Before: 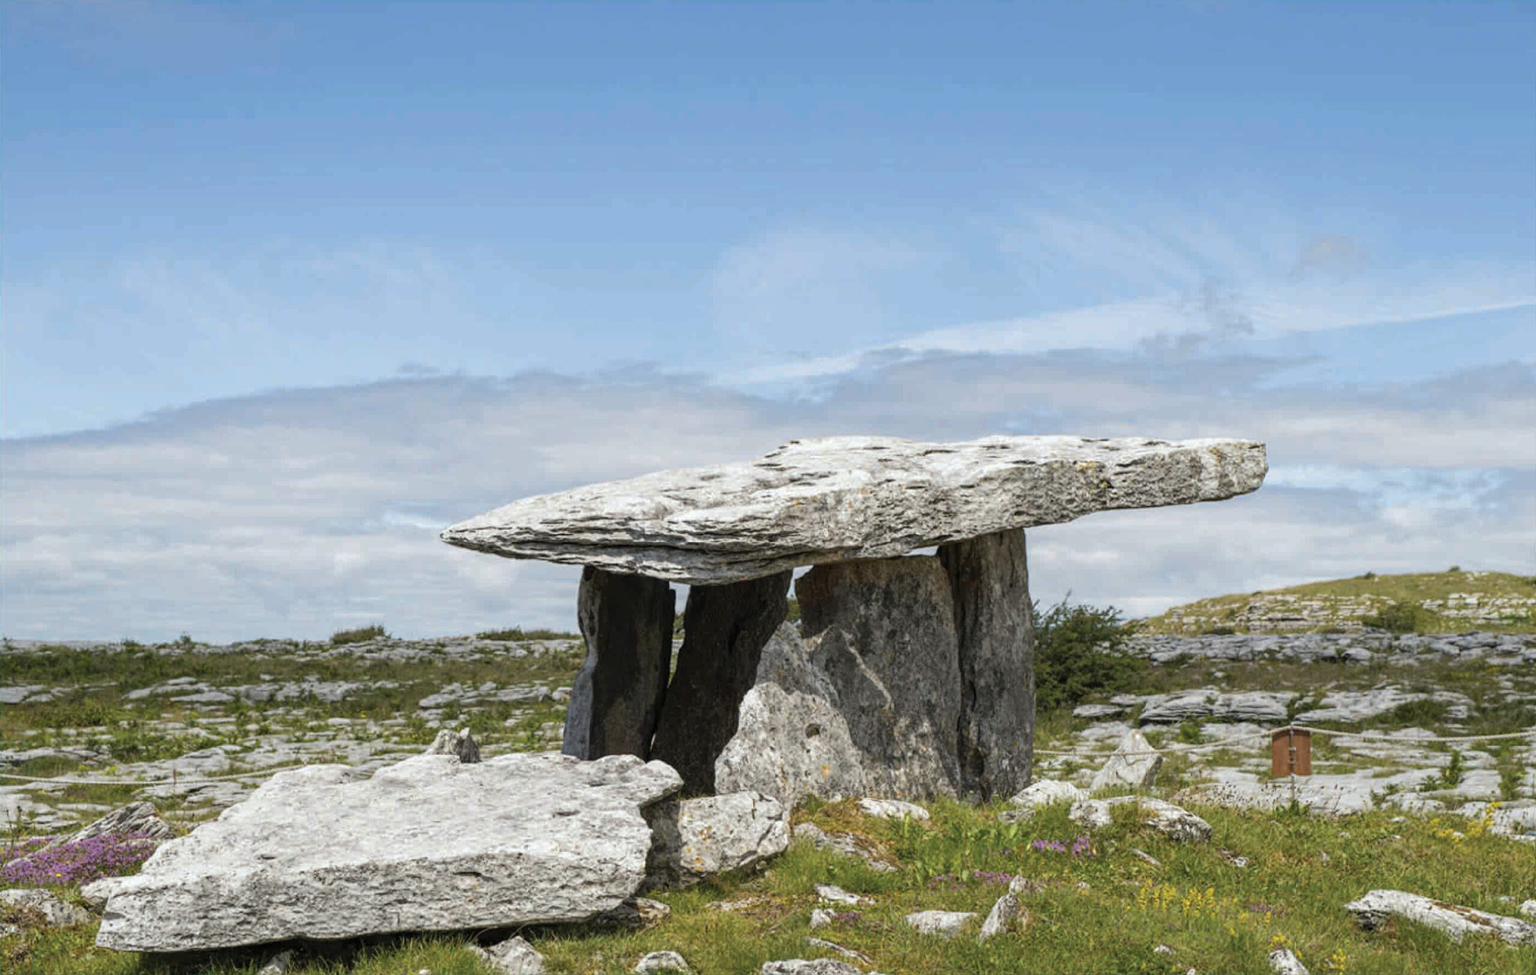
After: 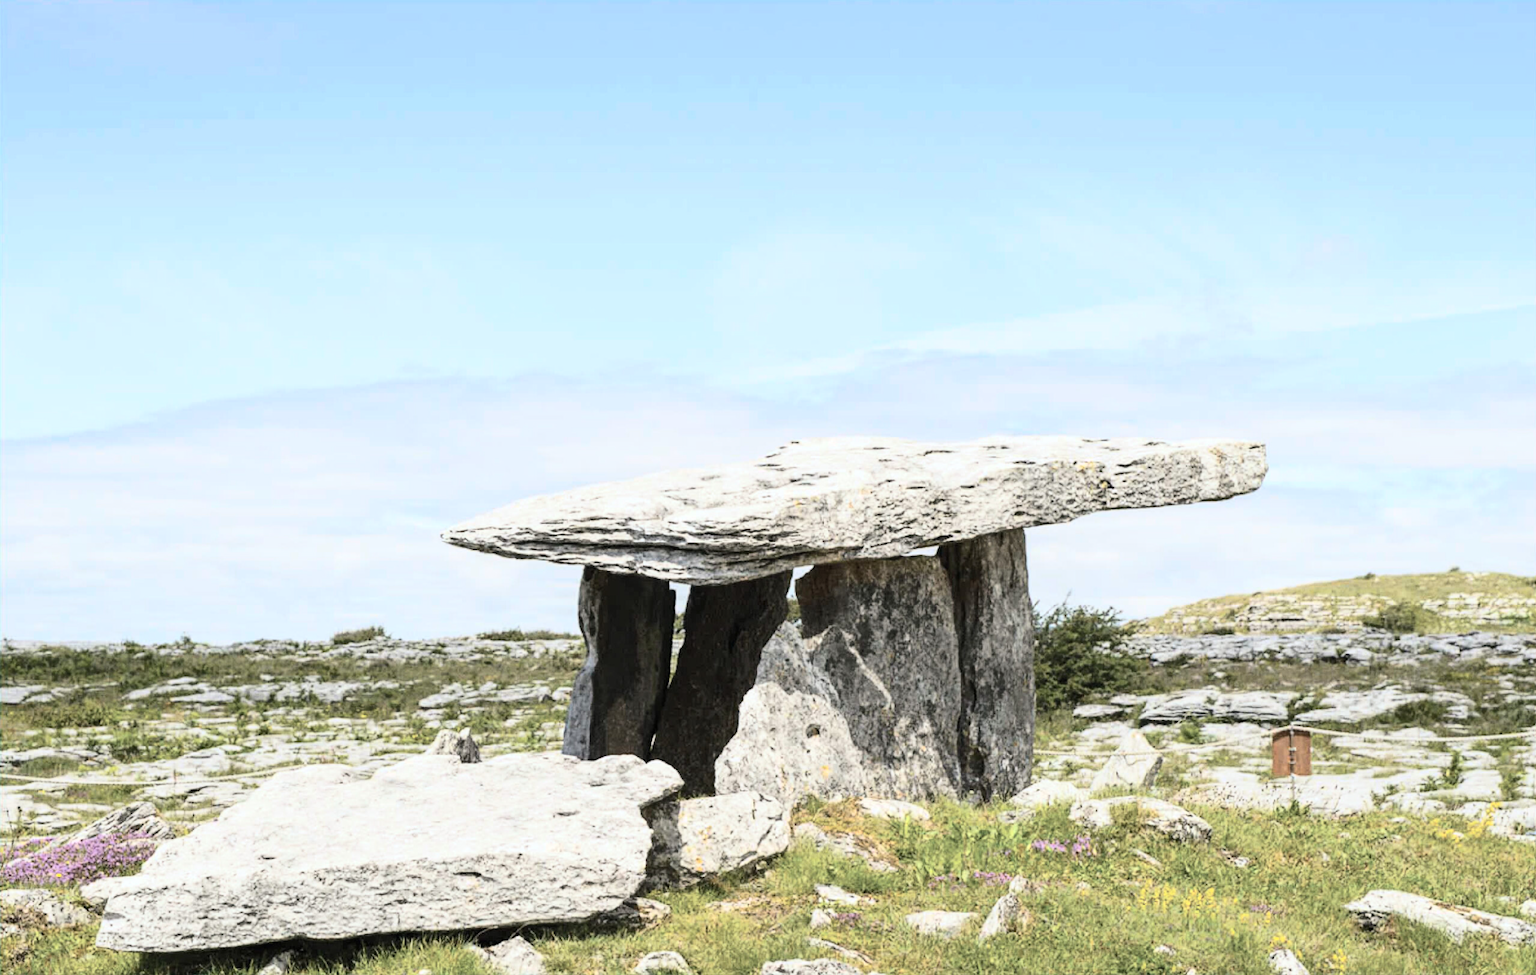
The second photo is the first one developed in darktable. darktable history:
tone curve: curves: ch0 [(0, 0) (0.003, 0.003) (0.011, 0.013) (0.025, 0.029) (0.044, 0.052) (0.069, 0.082) (0.1, 0.118) (0.136, 0.161) (0.177, 0.21) (0.224, 0.27) (0.277, 0.38) (0.335, 0.49) (0.399, 0.594) (0.468, 0.692) (0.543, 0.794) (0.623, 0.857) (0.709, 0.919) (0.801, 0.955) (0.898, 0.978) (1, 1)], color space Lab, independent channels
